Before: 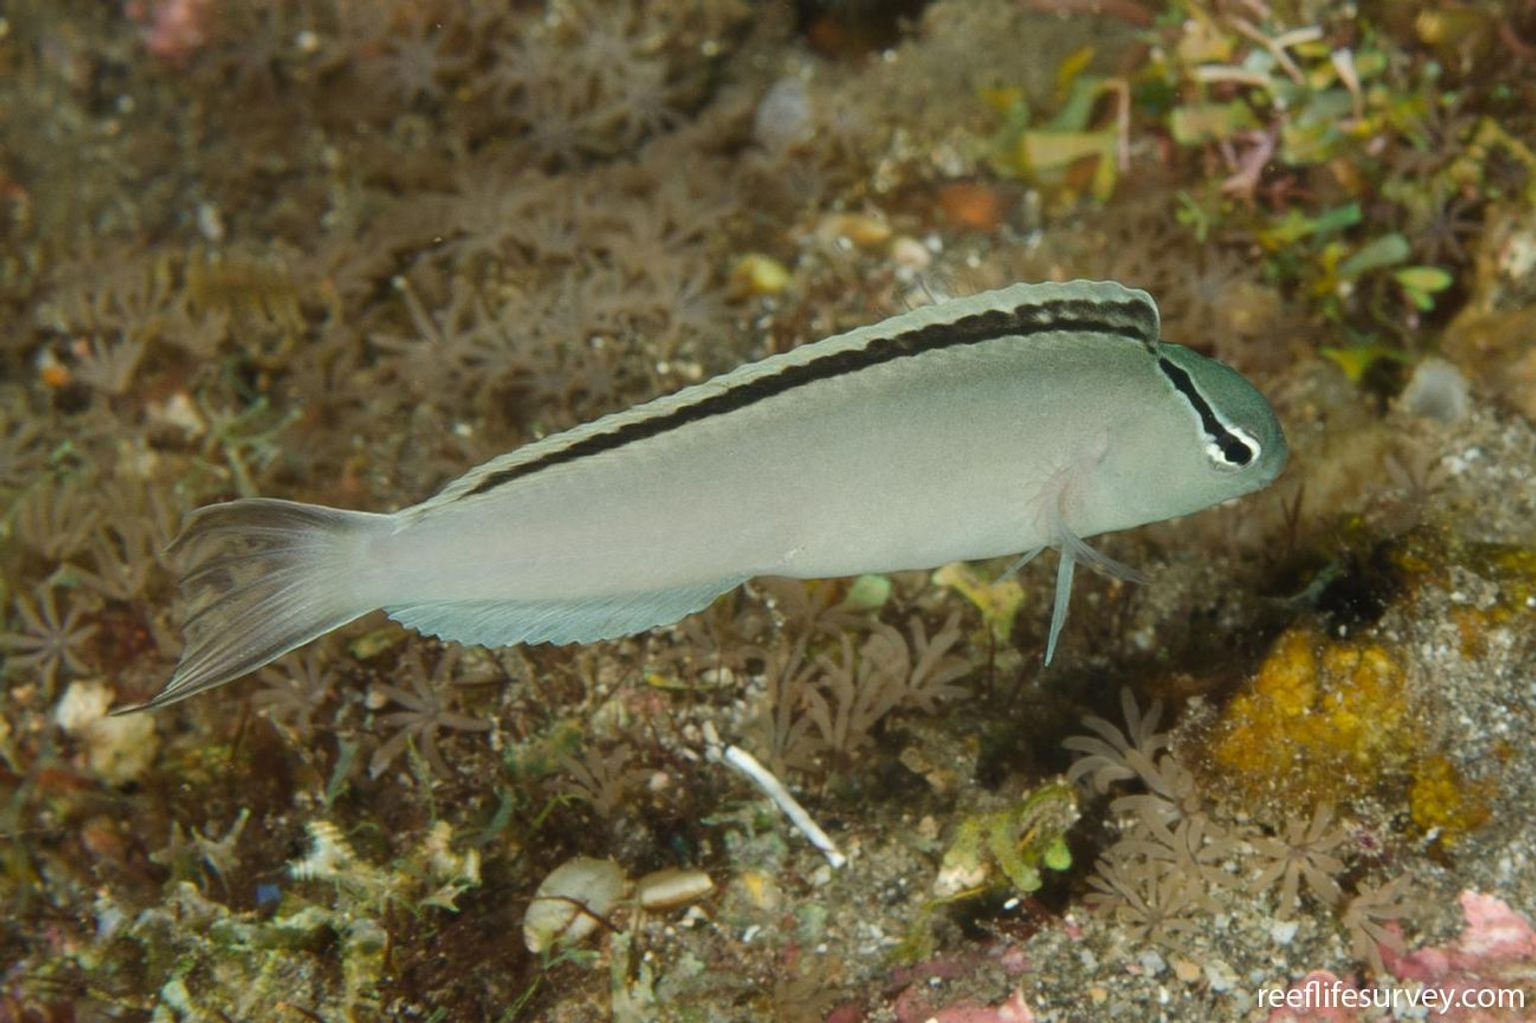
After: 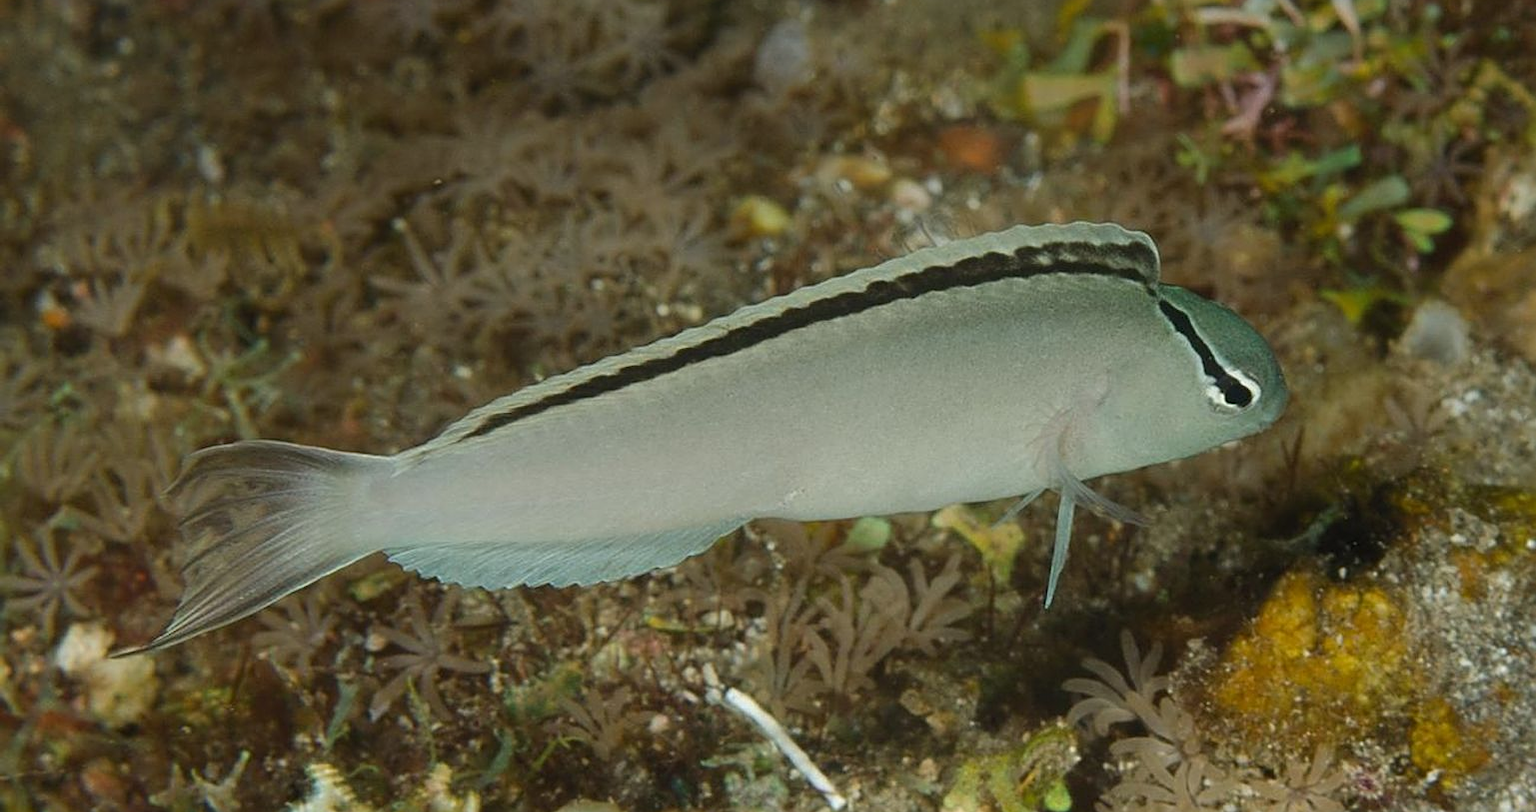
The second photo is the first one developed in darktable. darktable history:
crop and rotate: top 5.667%, bottom 14.937%
sharpen: on, module defaults
graduated density: rotation -0.352°, offset 57.64
fill light: on, module defaults
